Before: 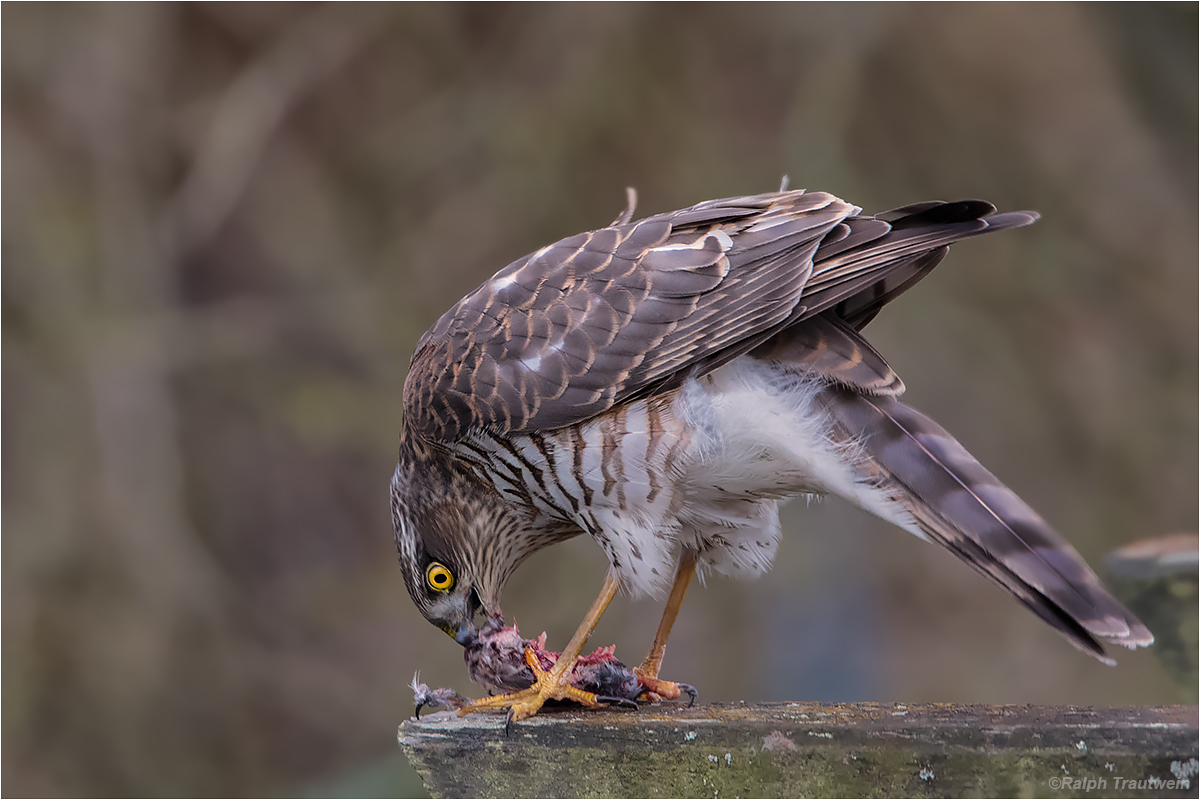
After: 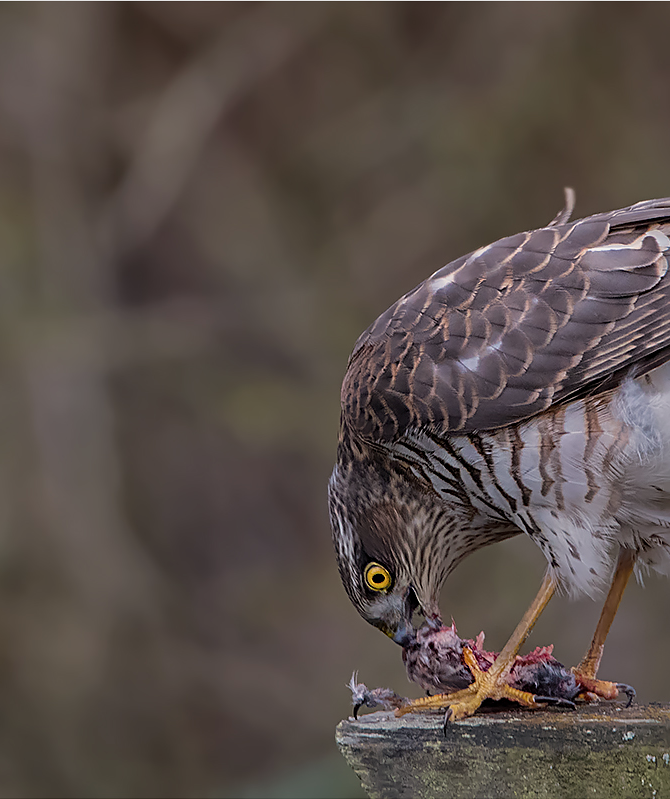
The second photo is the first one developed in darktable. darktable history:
sharpen: radius 2.174, amount 0.381, threshold 0.241
crop: left 5.17%, right 38.947%
exposure: exposure -0.361 EV, compensate highlight preservation false
